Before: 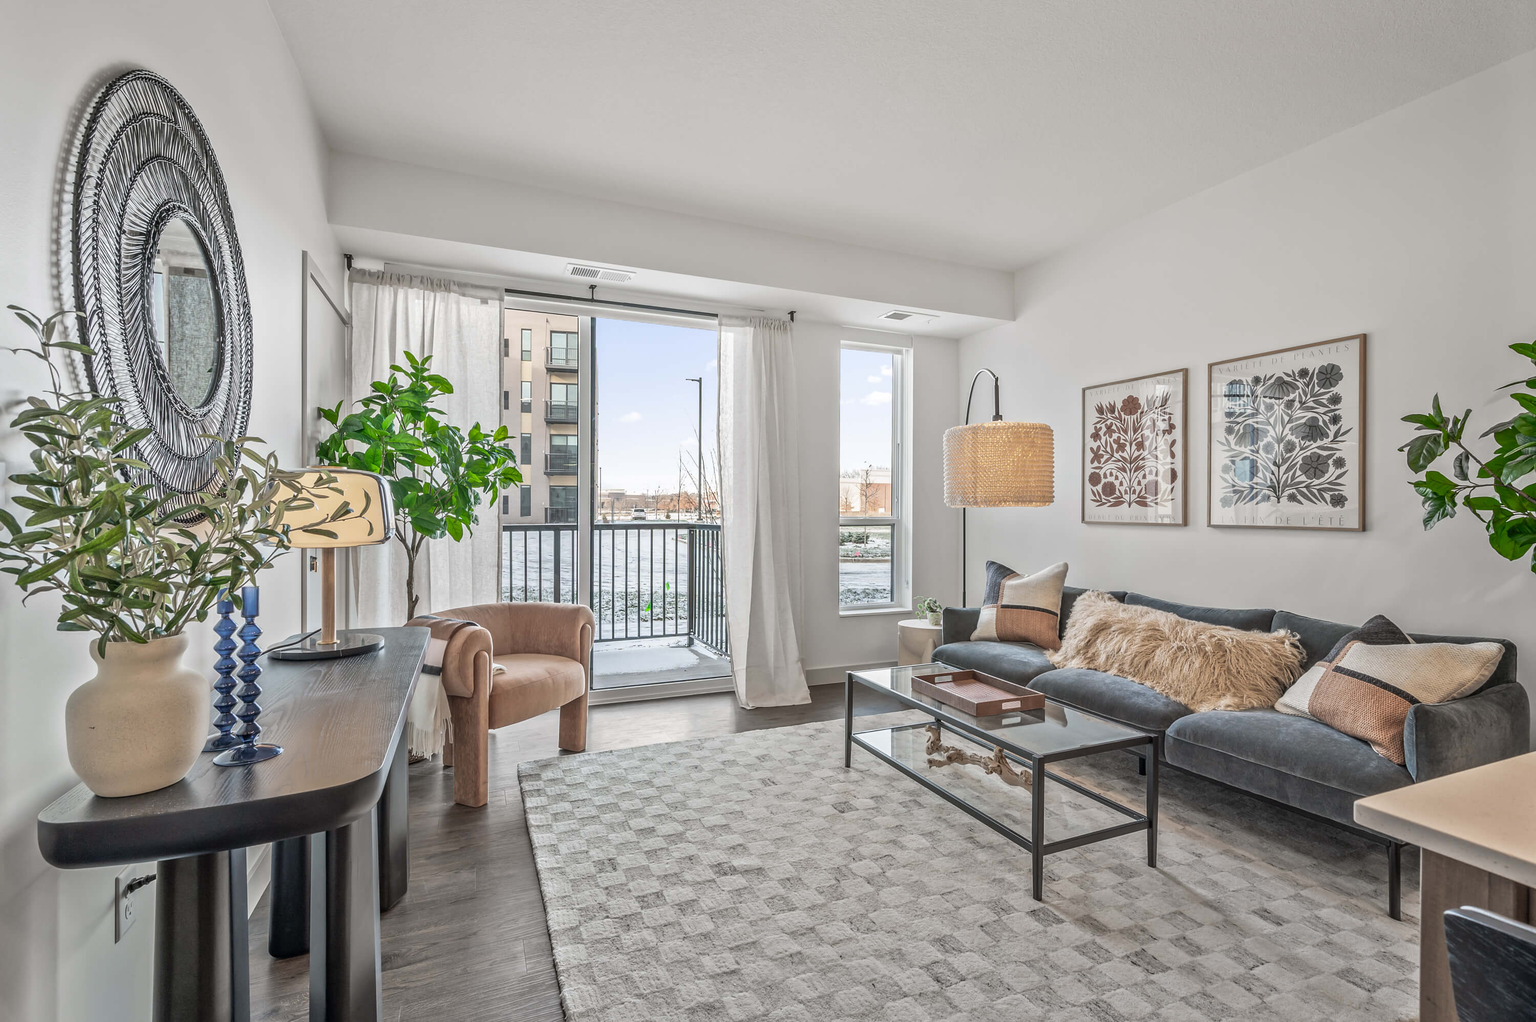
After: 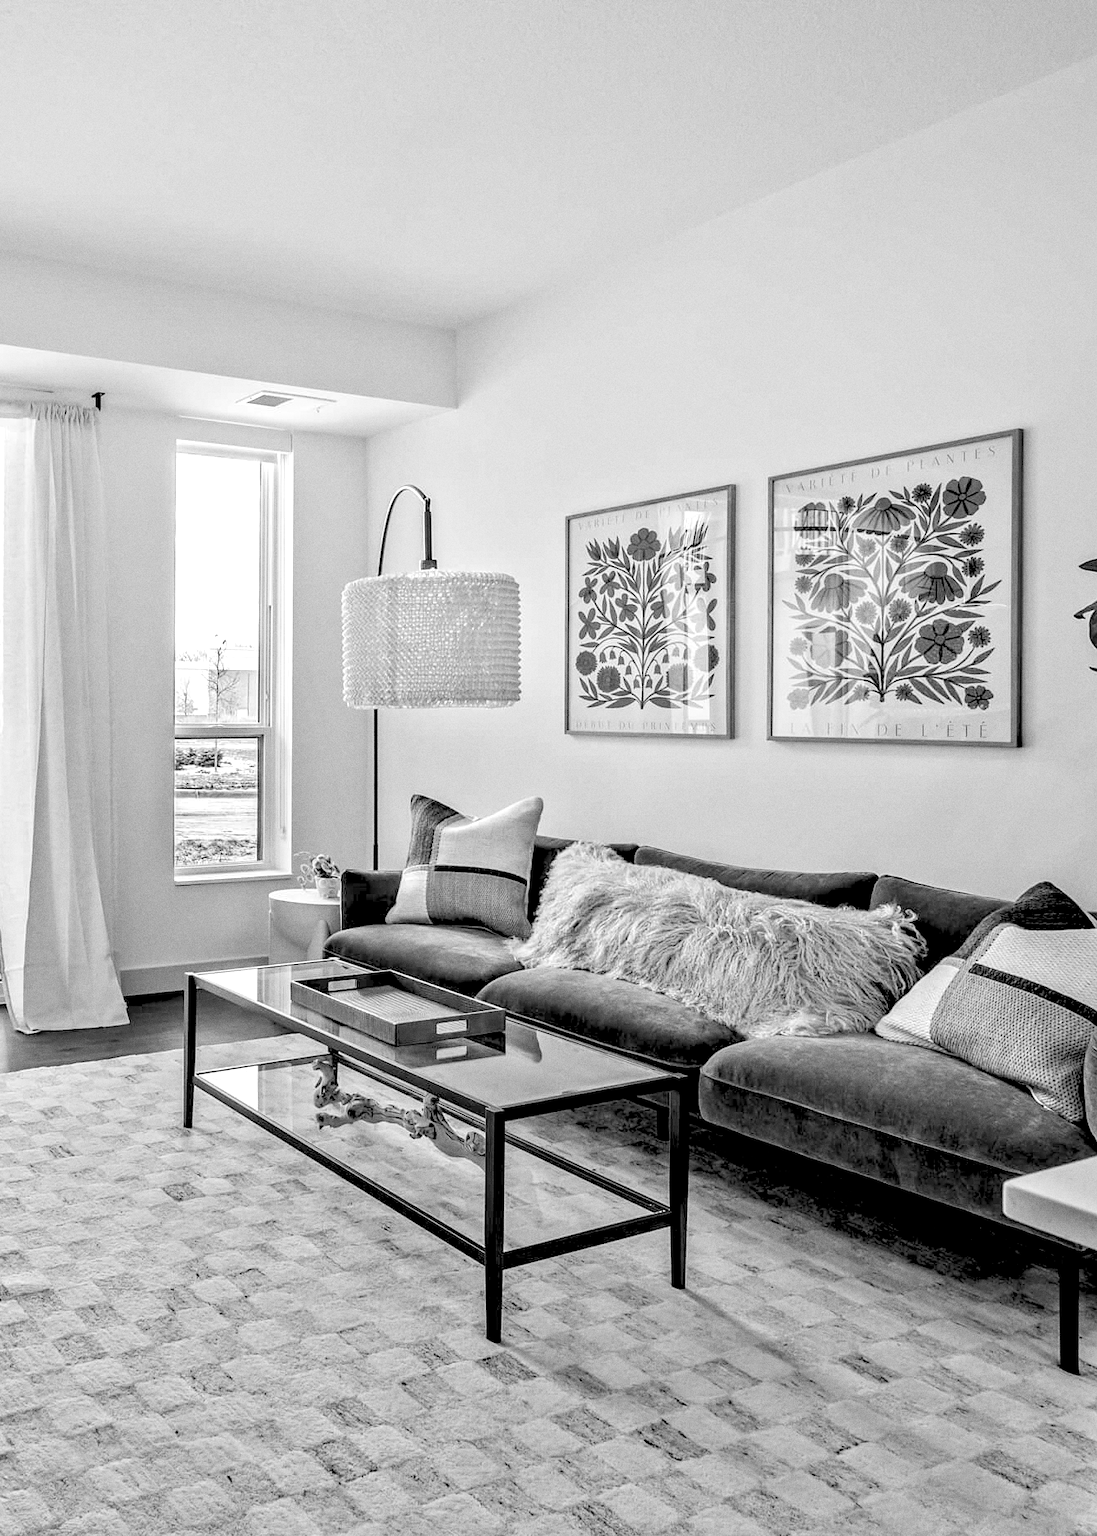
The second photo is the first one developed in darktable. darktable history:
rgb levels: preserve colors sum RGB, levels [[0.038, 0.433, 0.934], [0, 0.5, 1], [0, 0.5, 1]]
crop: left 47.628%, top 6.643%, right 7.874%
color balance: mode lift, gamma, gain (sRGB), lift [1, 0.69, 1, 1], gamma [1, 1.482, 1, 1], gain [1, 1, 1, 0.802]
color balance rgb: global offset › luminance -0.37%, perceptual saturation grading › highlights -17.77%, perceptual saturation grading › mid-tones 33.1%, perceptual saturation grading › shadows 50.52%, perceptual brilliance grading › highlights 20%, perceptual brilliance grading › mid-tones 20%, perceptual brilliance grading › shadows -20%, global vibrance 50%
grain: coarseness 0.09 ISO
exposure: black level correction 0.01, exposure 0.014 EV, compensate highlight preservation false
monochrome: a 32, b 64, size 2.3
